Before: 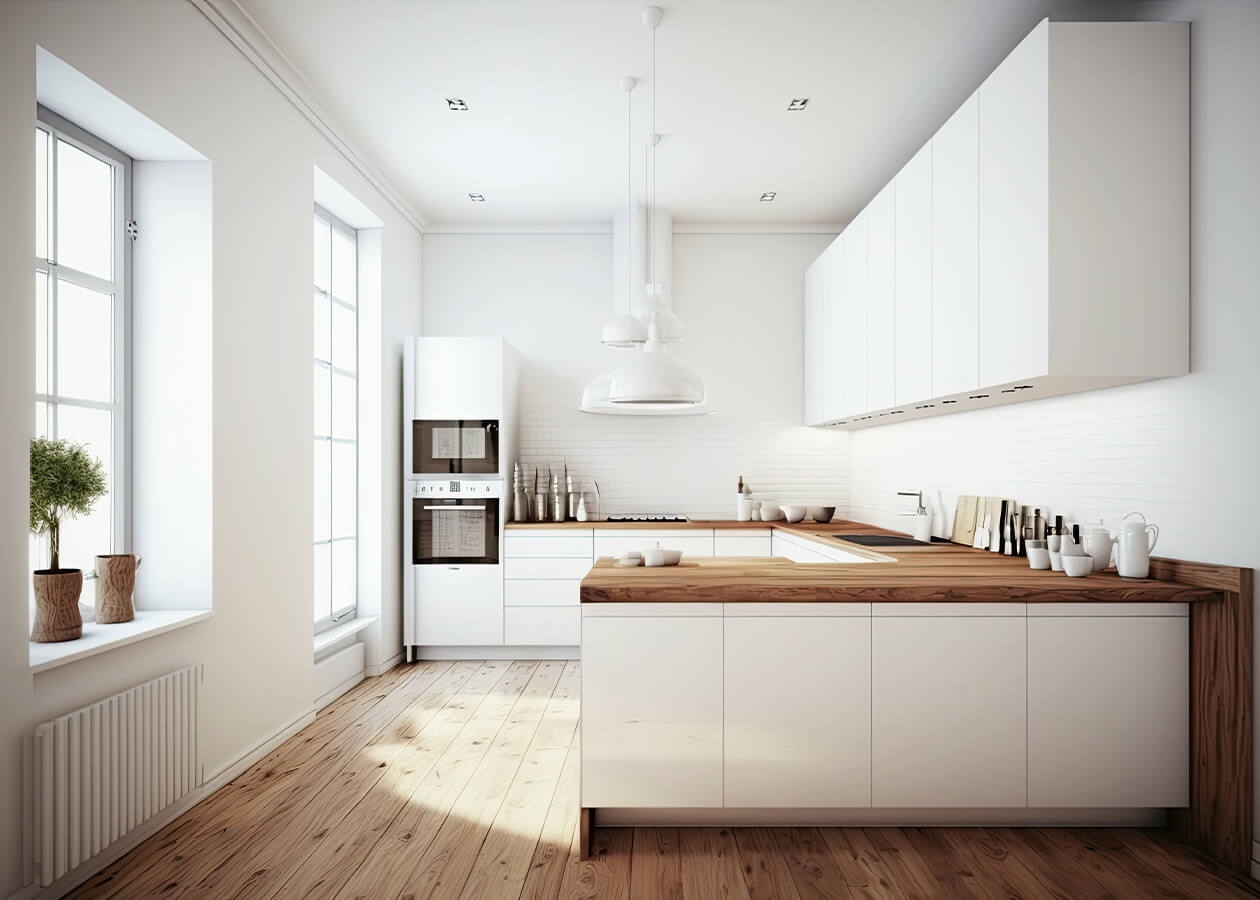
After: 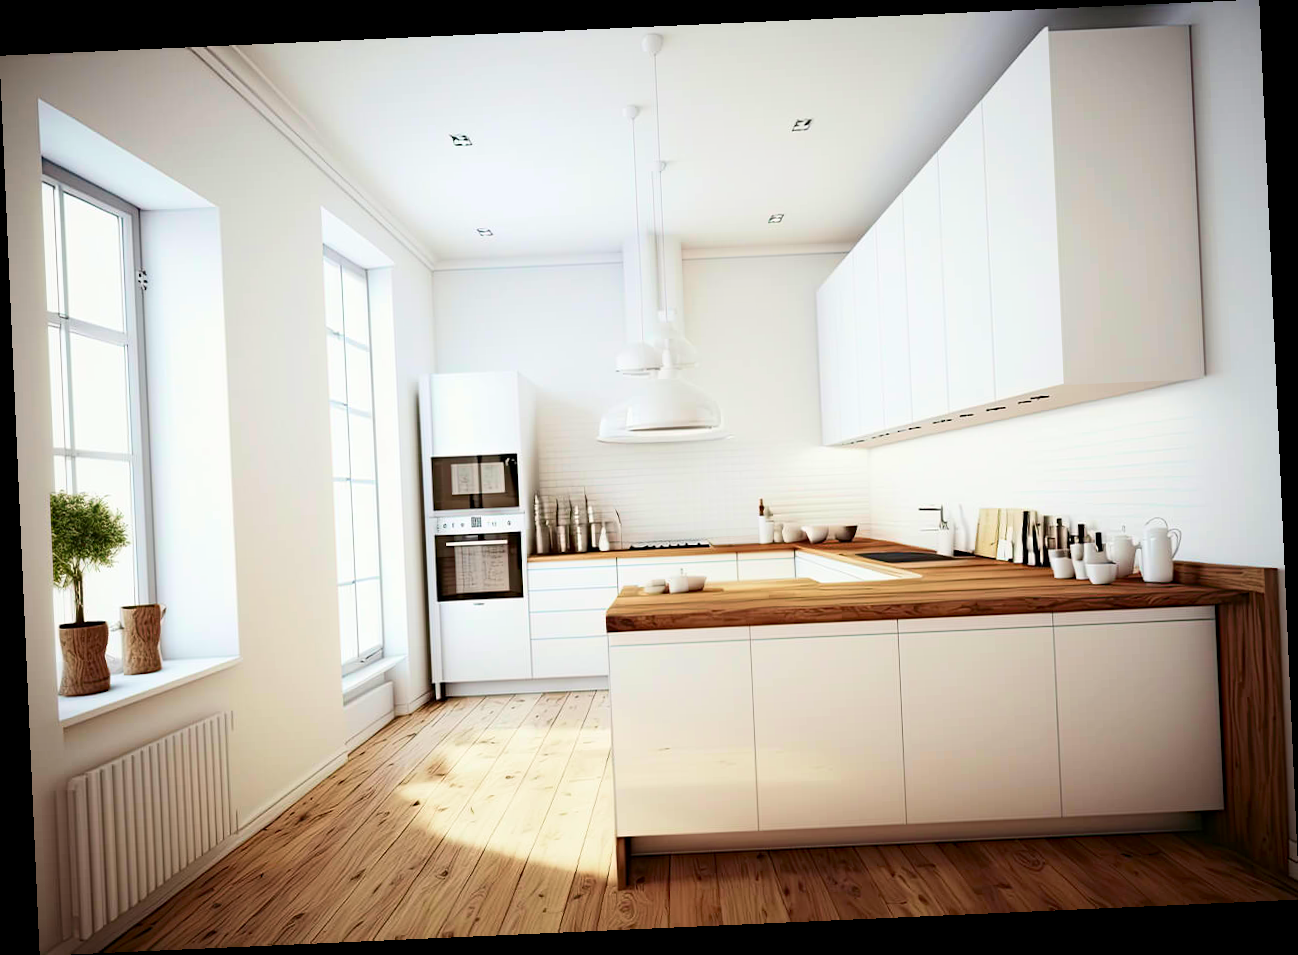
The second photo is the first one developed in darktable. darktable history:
velvia: on, module defaults
haze removal: adaptive false
rotate and perspective: rotation -2.56°, automatic cropping off
contrast brightness saturation: contrast 0.16, saturation 0.32
